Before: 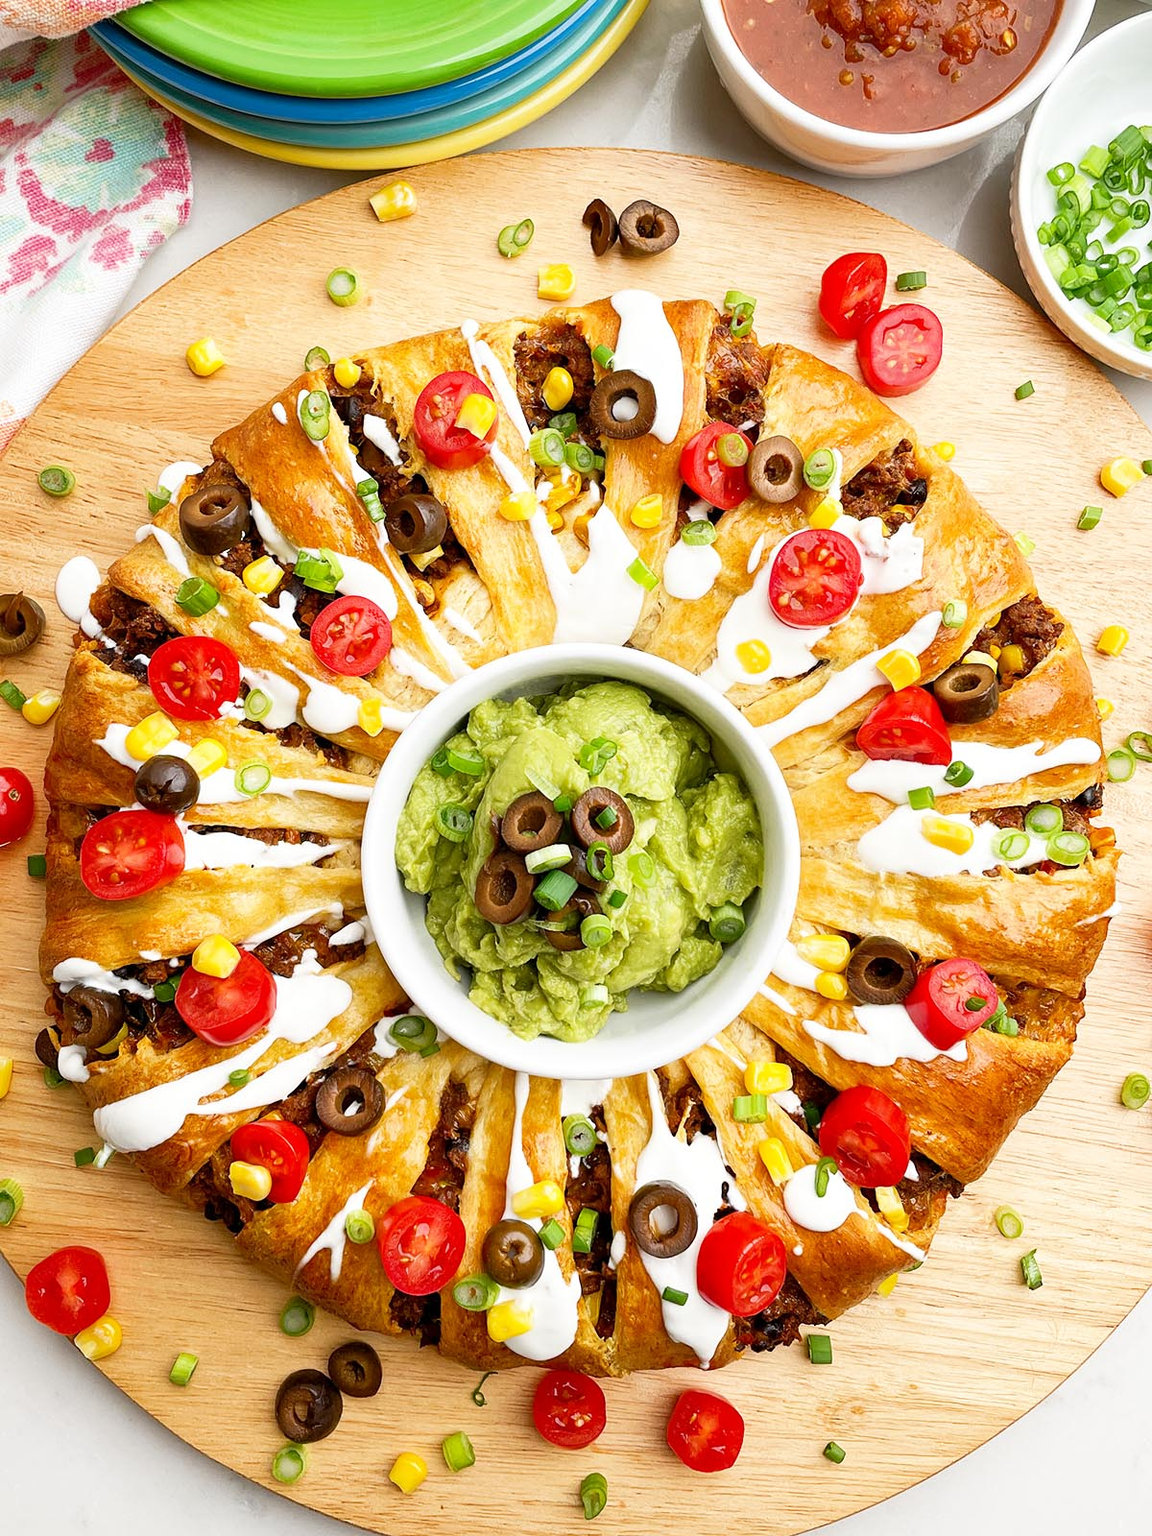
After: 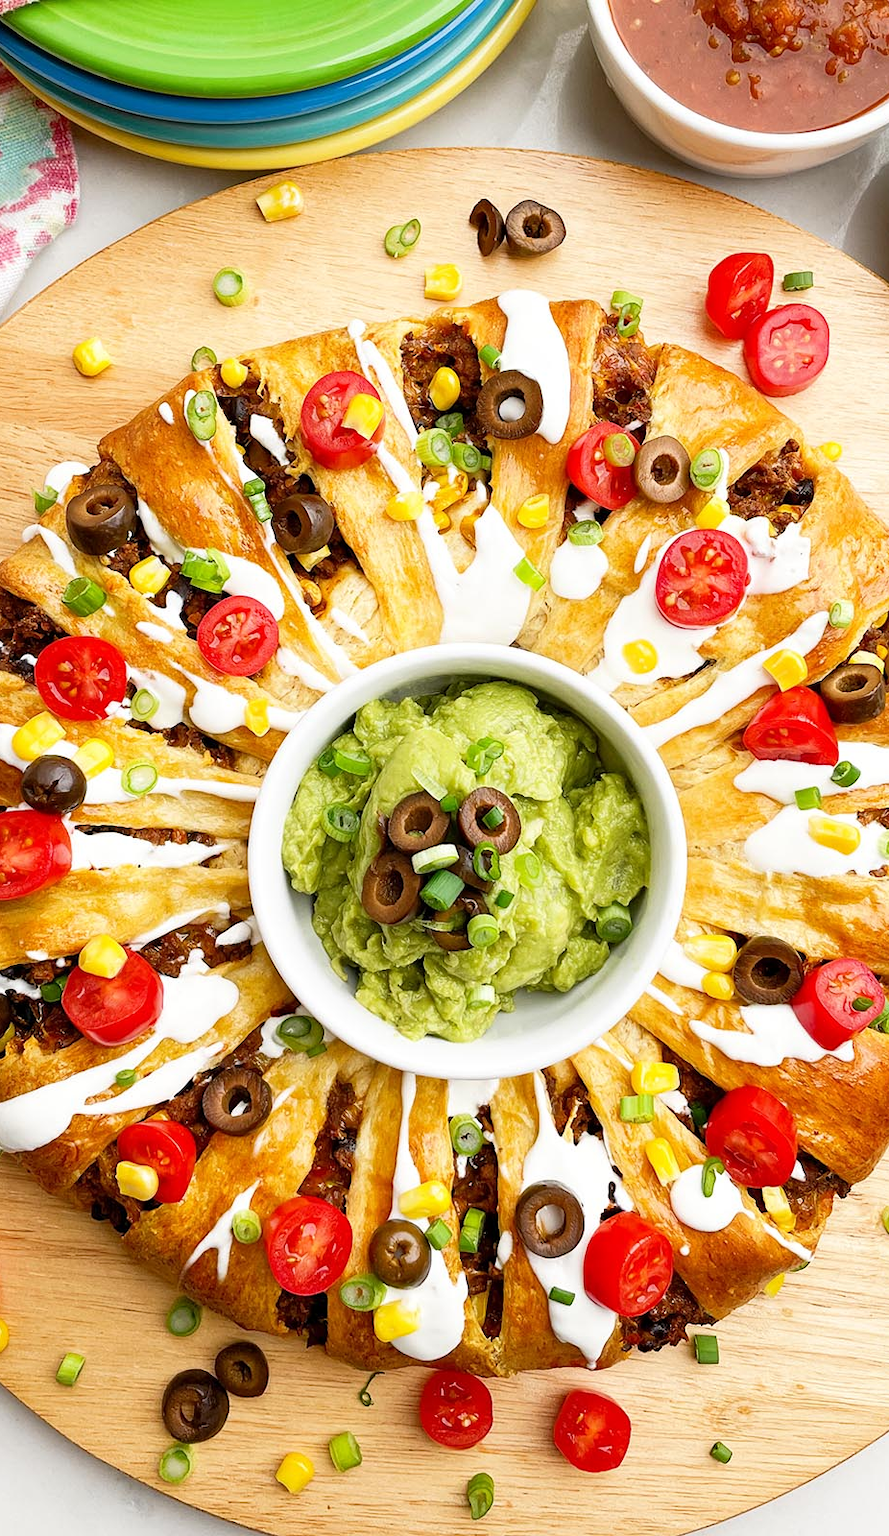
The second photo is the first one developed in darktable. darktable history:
crop: left 9.891%, right 12.805%
